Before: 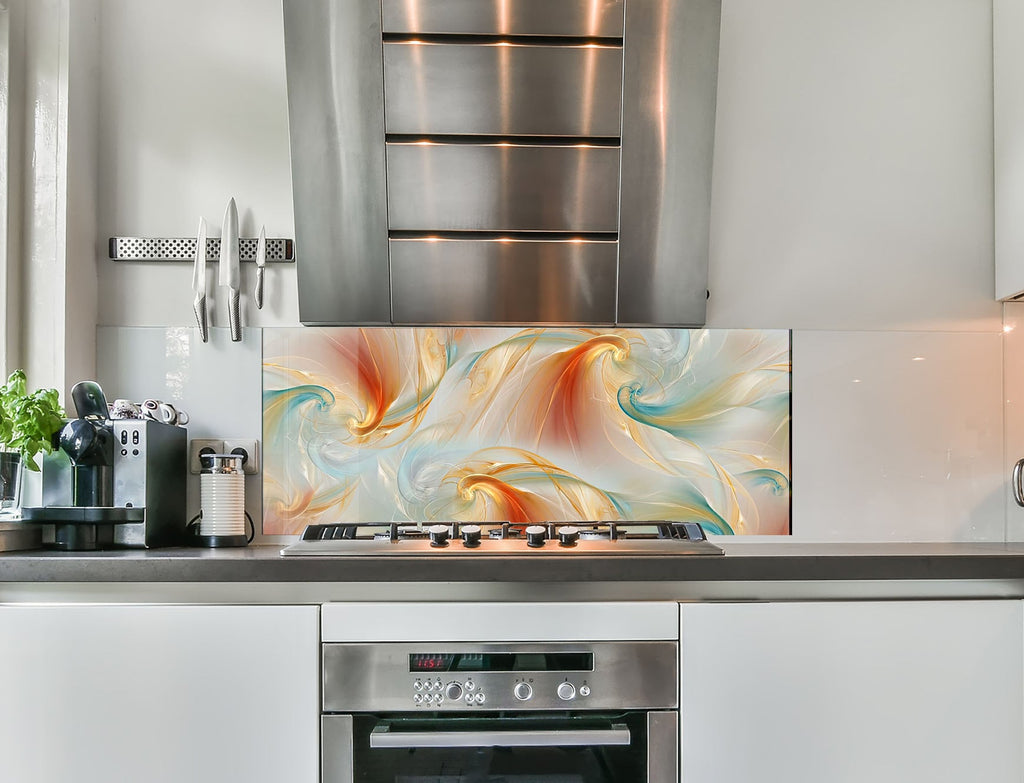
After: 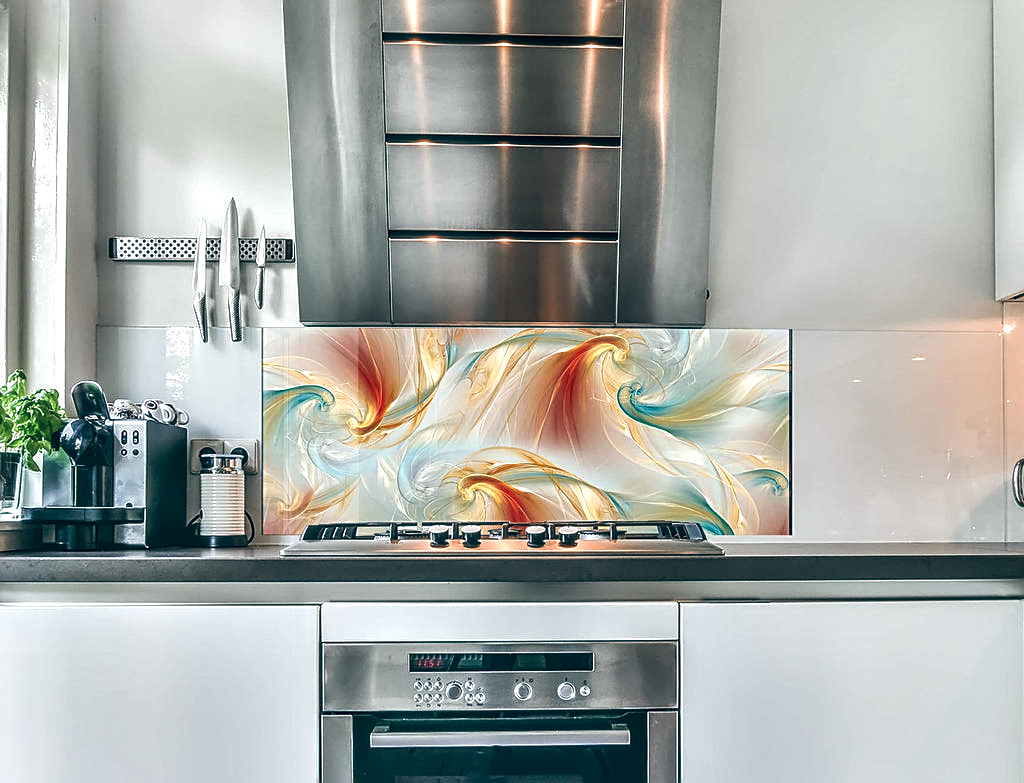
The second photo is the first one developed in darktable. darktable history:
sharpen: on, module defaults
grain: coarseness 0.81 ISO, strength 1.34%, mid-tones bias 0%
local contrast: highlights 59%, detail 145%
color balance: lift [1.016, 0.983, 1, 1.017], gamma [0.958, 1, 1, 1], gain [0.981, 1.007, 0.993, 1.002], input saturation 118.26%, contrast 13.43%, contrast fulcrum 21.62%, output saturation 82.76%
